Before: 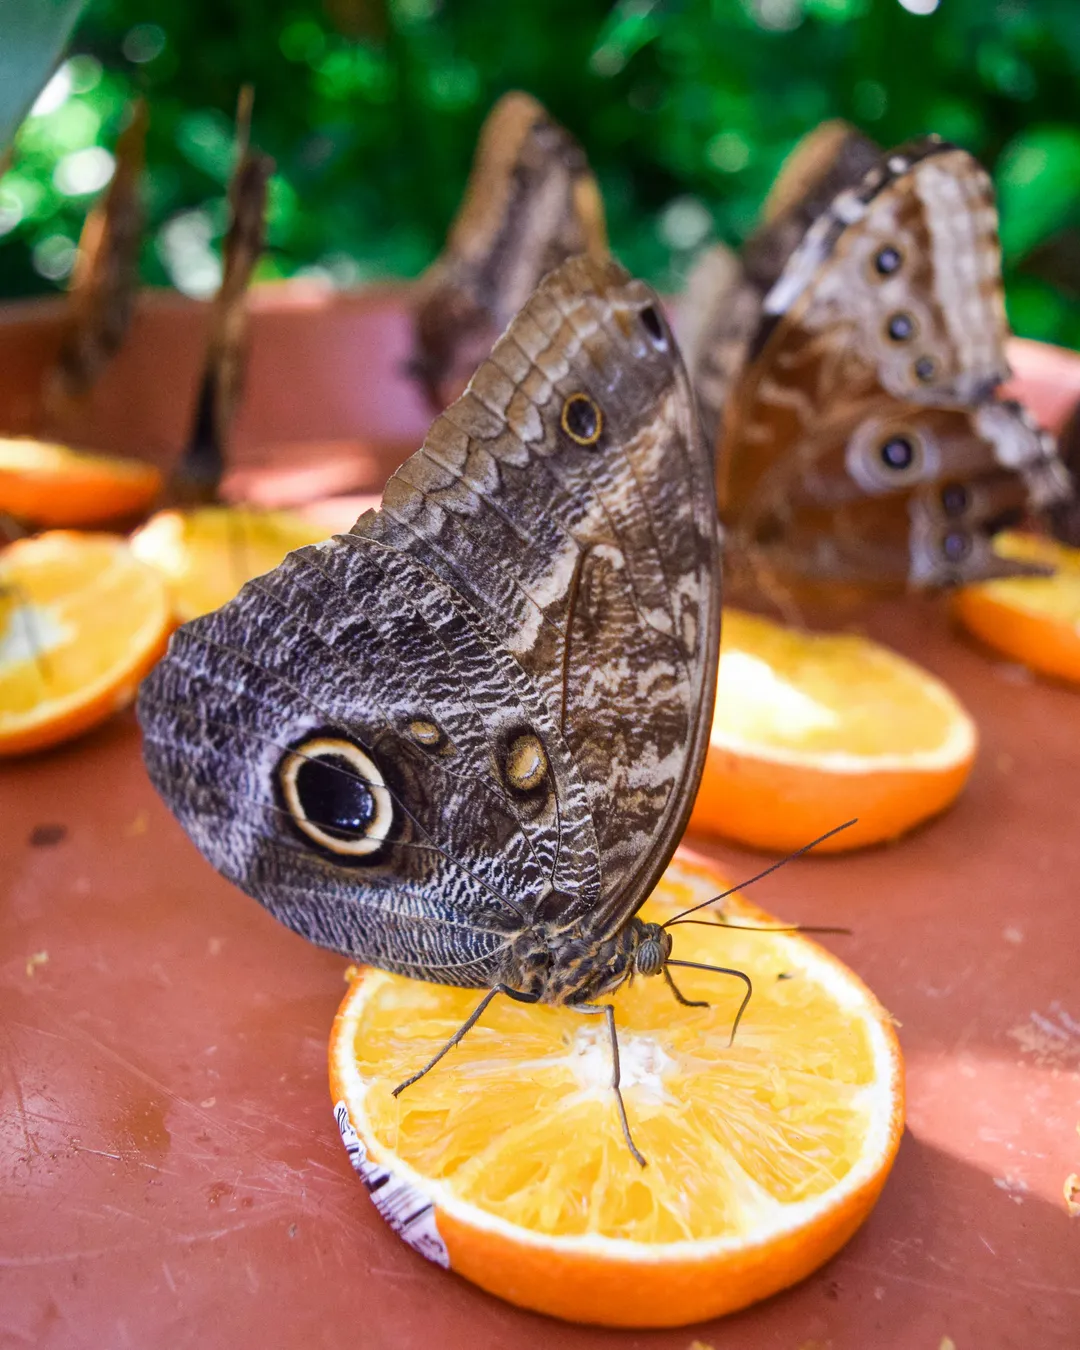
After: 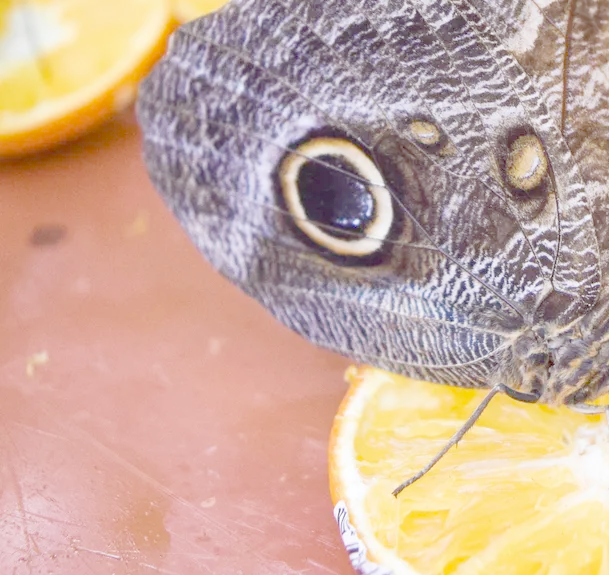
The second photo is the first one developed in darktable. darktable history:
crop: top 44.483%, right 43.593%, bottom 12.892%
